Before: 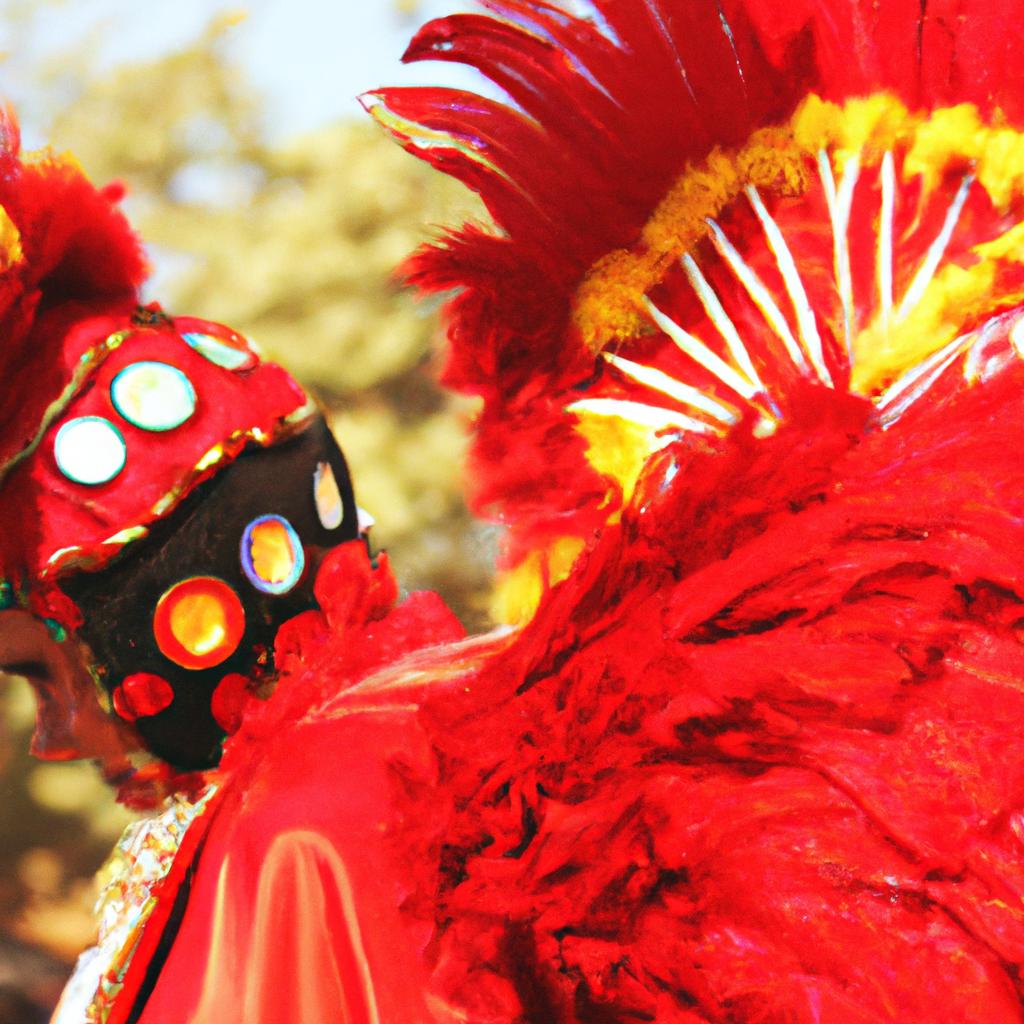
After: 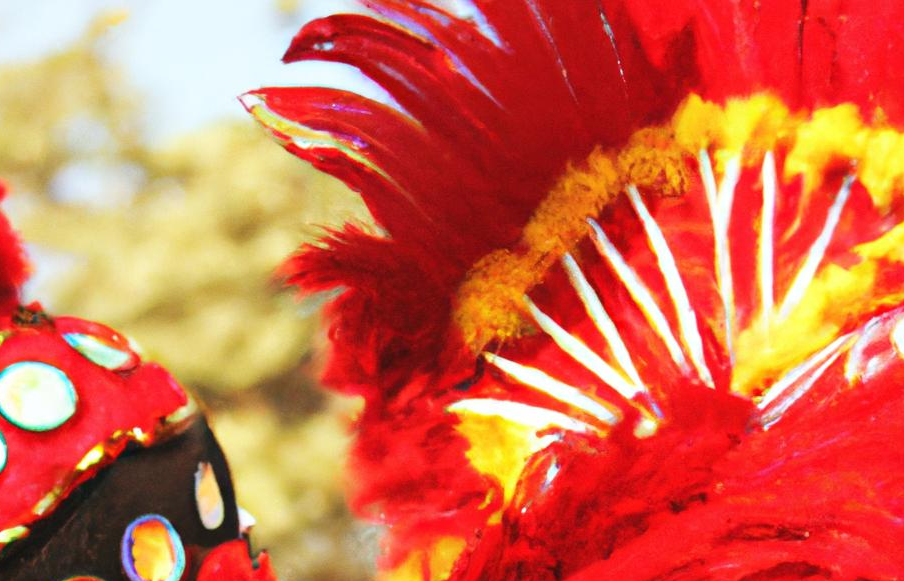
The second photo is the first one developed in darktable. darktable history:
crop and rotate: left 11.66%, bottom 43.187%
local contrast: mode bilateral grid, contrast 19, coarseness 50, detail 103%, midtone range 0.2
